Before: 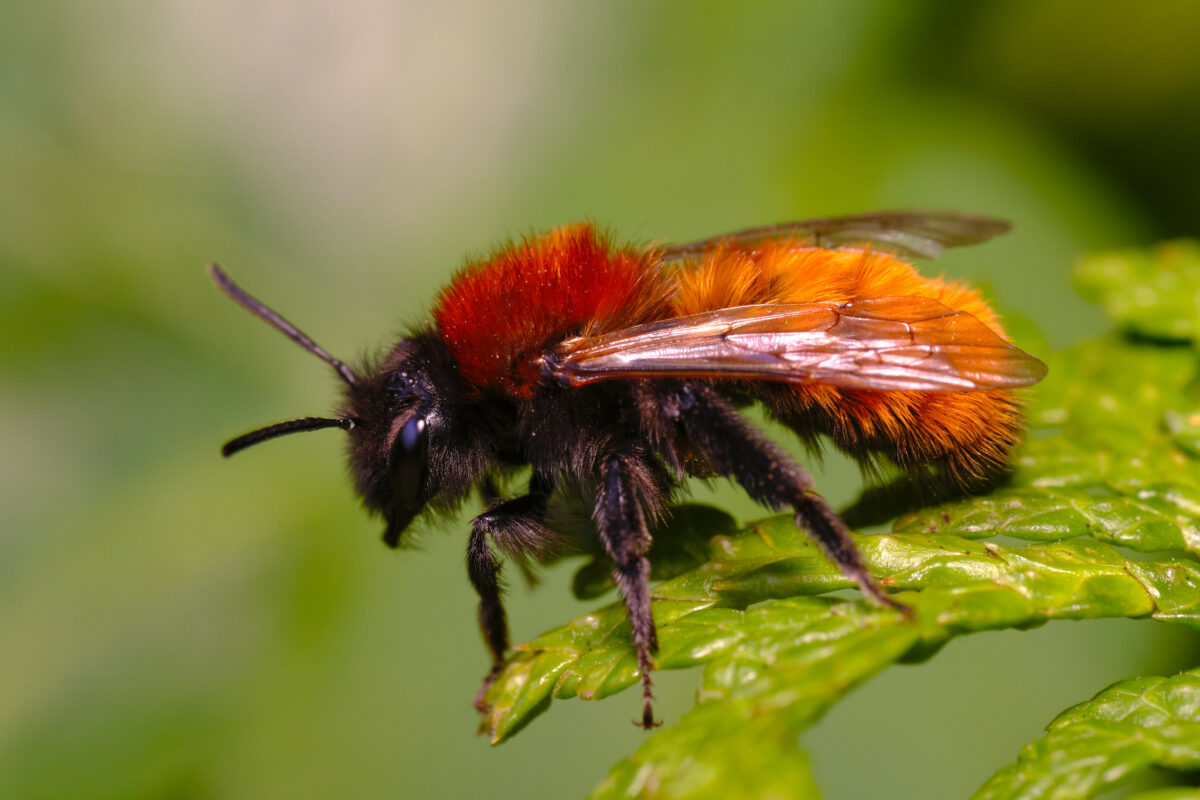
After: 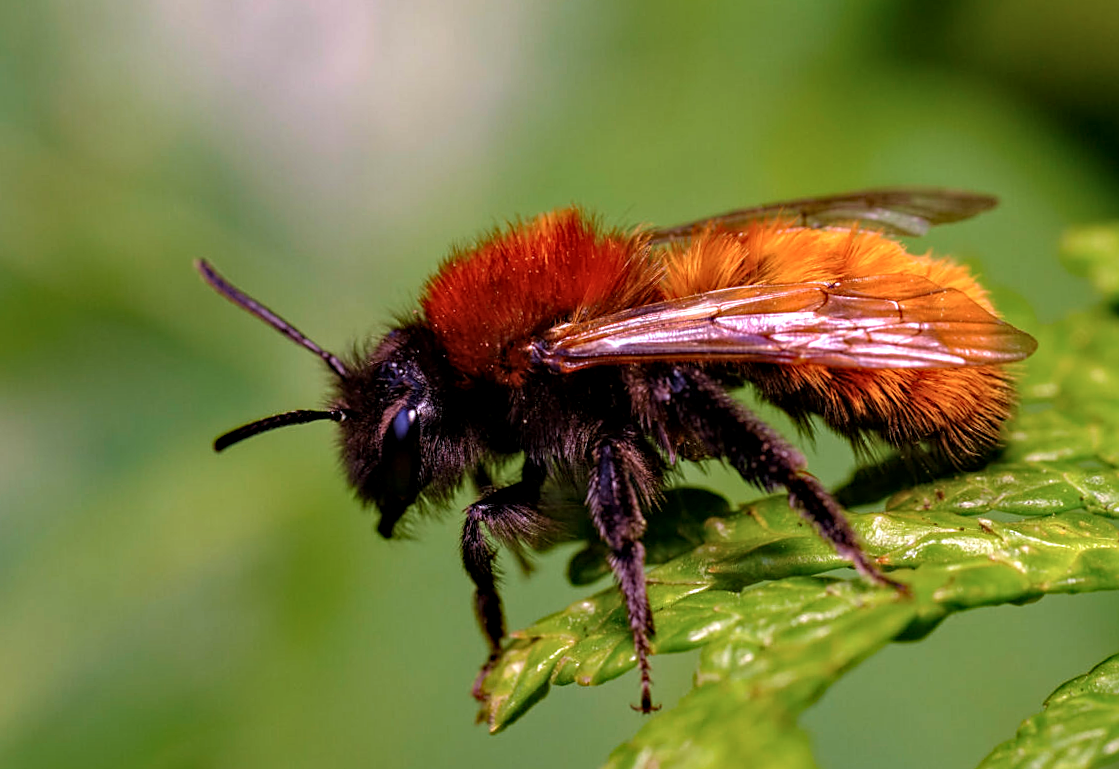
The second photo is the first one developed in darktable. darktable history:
crop and rotate: right 5.167%
rotate and perspective: rotation -1.42°, crop left 0.016, crop right 0.984, crop top 0.035, crop bottom 0.965
sharpen: on, module defaults
white balance: red 0.967, blue 1.119, emerald 0.756
velvia: on, module defaults
haze removal: compatibility mode true, adaptive false
local contrast: on, module defaults
